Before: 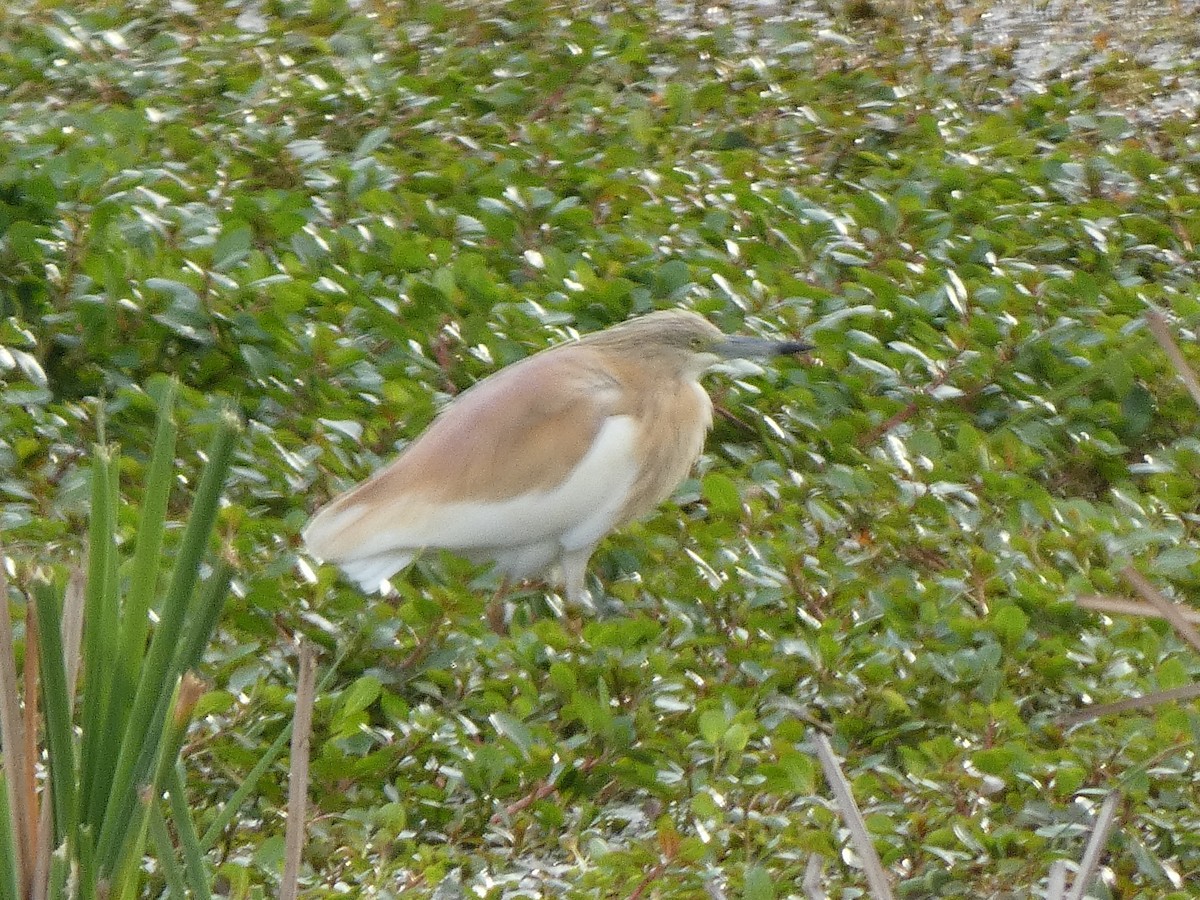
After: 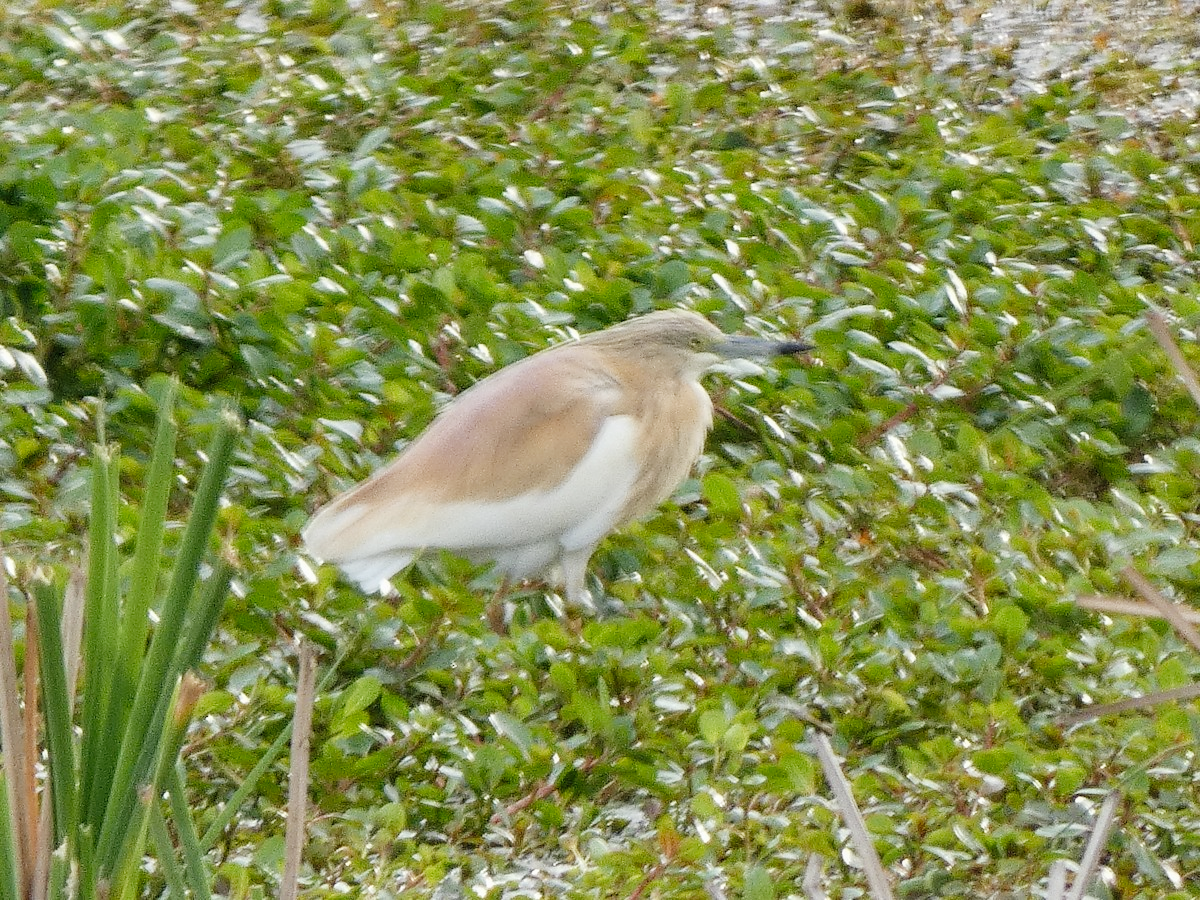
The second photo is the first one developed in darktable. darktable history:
tone curve: curves: ch0 [(0, 0.021) (0.049, 0.044) (0.152, 0.14) (0.328, 0.357) (0.473, 0.529) (0.641, 0.705) (0.868, 0.887) (1, 0.969)]; ch1 [(0, 0) (0.322, 0.328) (0.43, 0.425) (0.474, 0.466) (0.502, 0.503) (0.522, 0.526) (0.564, 0.591) (0.602, 0.632) (0.677, 0.701) (0.859, 0.885) (1, 1)]; ch2 [(0, 0) (0.33, 0.301) (0.447, 0.44) (0.502, 0.505) (0.535, 0.554) (0.565, 0.598) (0.618, 0.629) (1, 1)], preserve colors none
local contrast: highlights 104%, shadows 98%, detail 120%, midtone range 0.2
